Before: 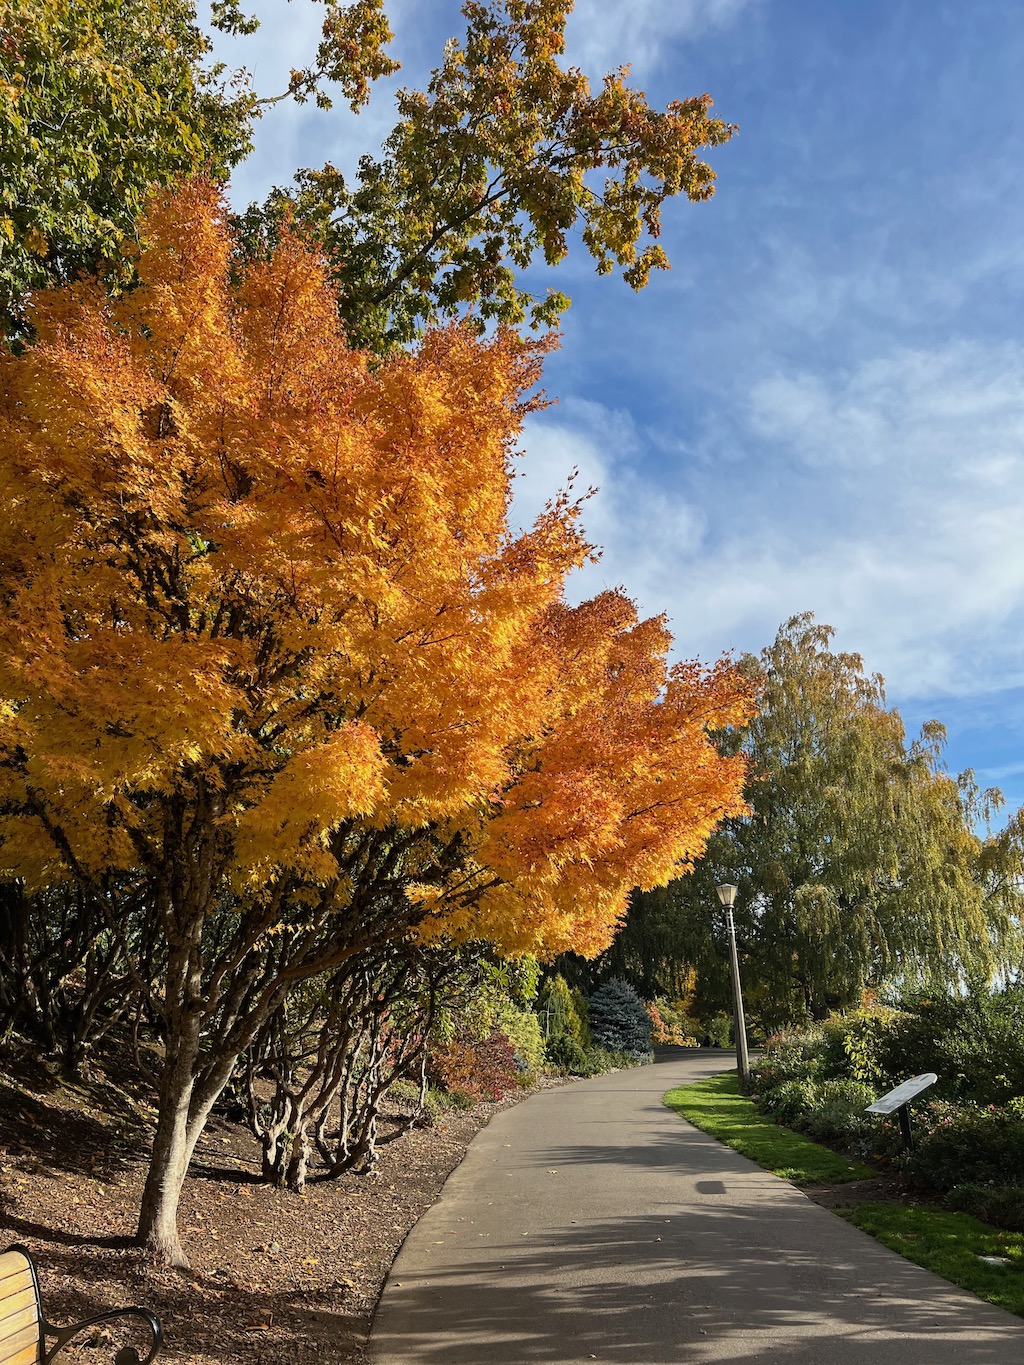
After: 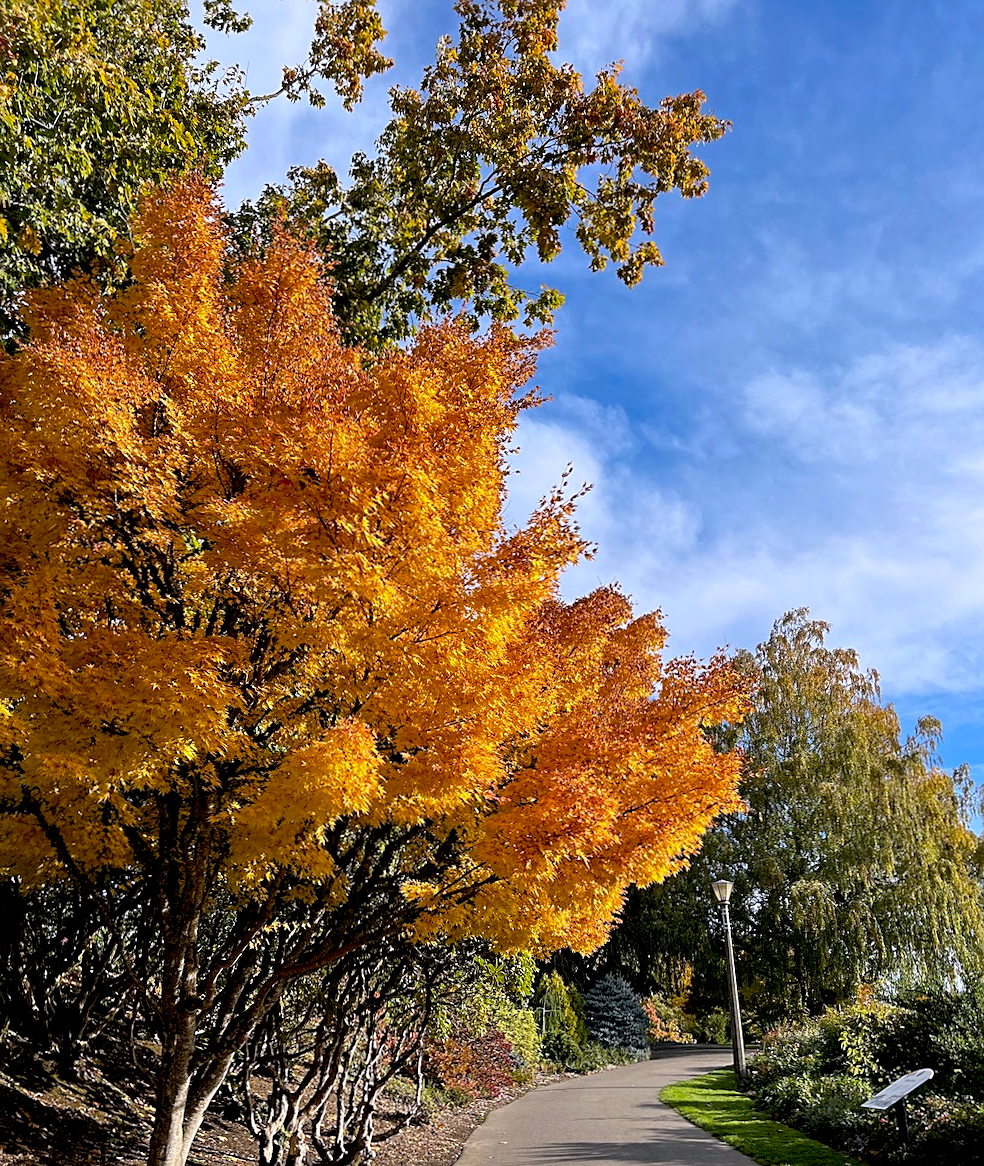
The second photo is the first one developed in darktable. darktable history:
sharpen: on, module defaults
crop and rotate: angle 0.2°, left 0.275%, right 3.127%, bottom 14.18%
color zones: curves: ch0 [(0, 0.5) (0.143, 0.5) (0.286, 0.5) (0.429, 0.5) (0.571, 0.5) (0.714, 0.476) (0.857, 0.5) (1, 0.5)]; ch2 [(0, 0.5) (0.143, 0.5) (0.286, 0.5) (0.429, 0.5) (0.571, 0.5) (0.714, 0.487) (0.857, 0.5) (1, 0.5)]
color balance rgb: perceptual saturation grading › global saturation 10%, global vibrance 10%
exposure: black level correction 0.007, exposure 0.093 EV, compensate highlight preservation false
white balance: red 1.004, blue 1.096
